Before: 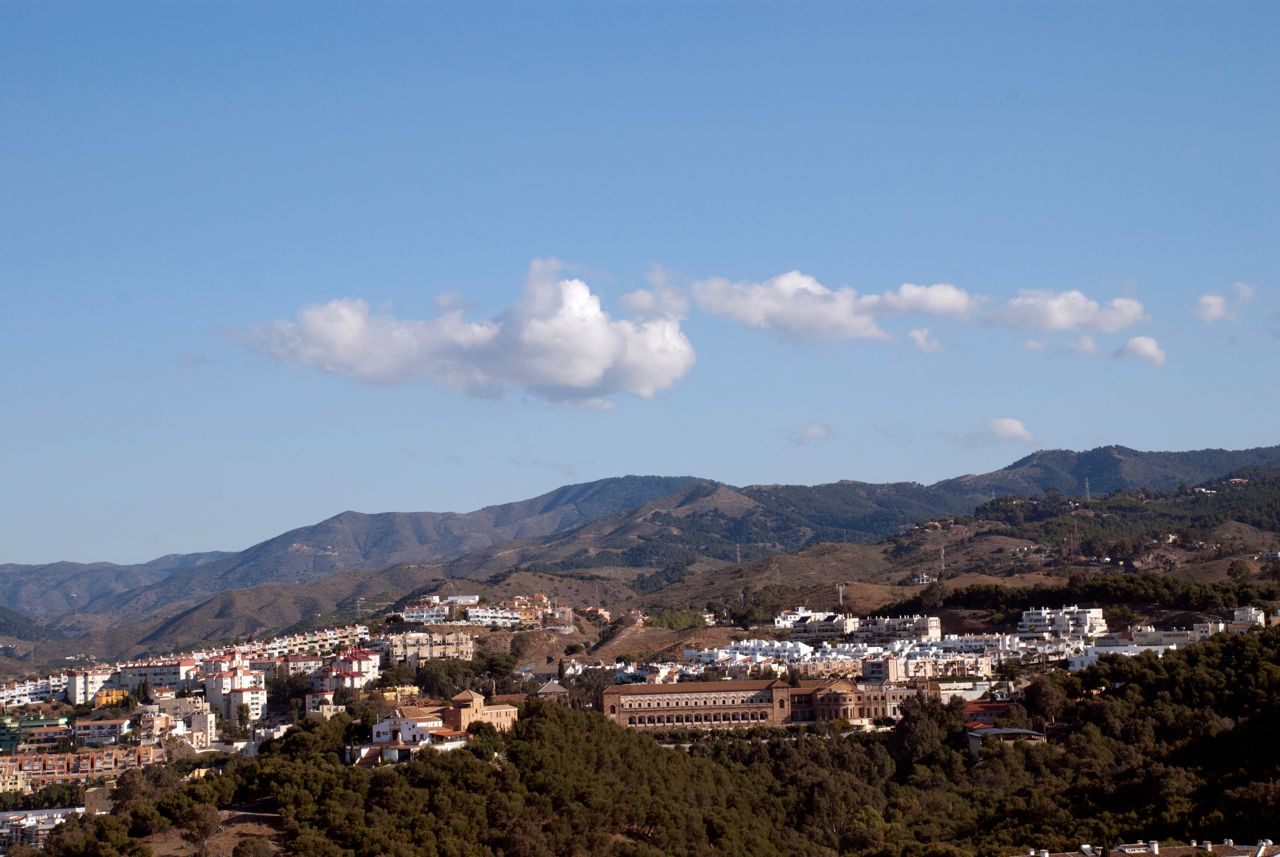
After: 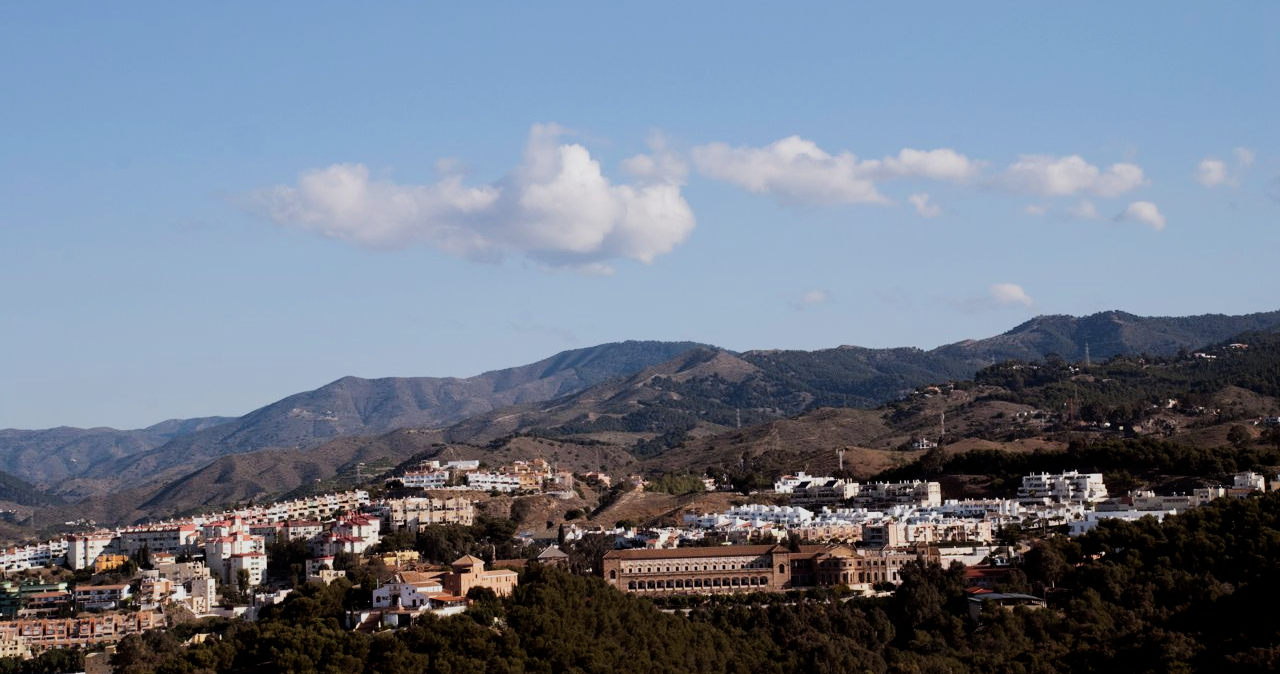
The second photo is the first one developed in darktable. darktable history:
crop and rotate: top 15.774%, bottom 5.506%
filmic rgb: black relative exposure -7.5 EV, white relative exposure 5 EV, hardness 3.31, contrast 1.3, contrast in shadows safe
